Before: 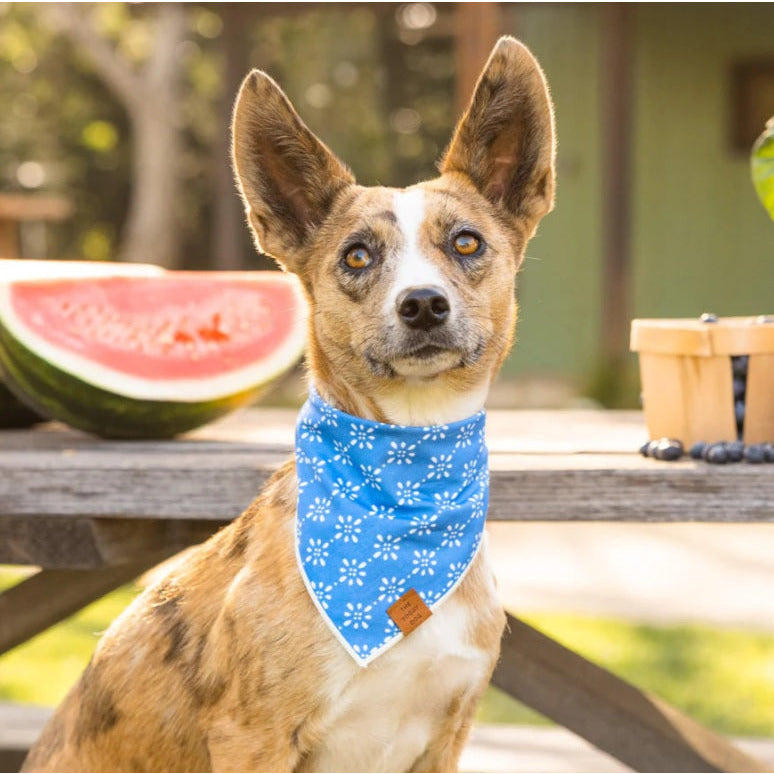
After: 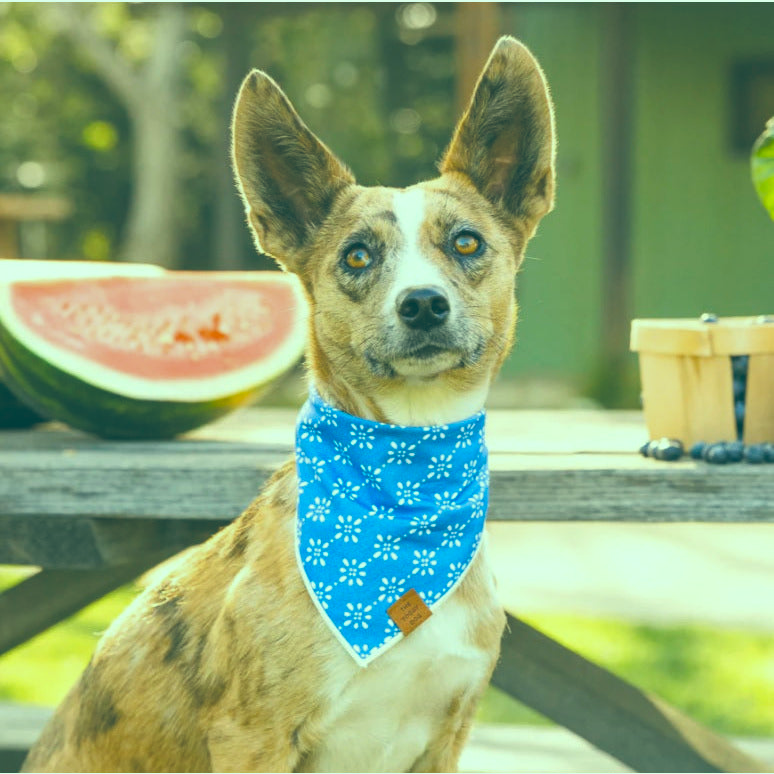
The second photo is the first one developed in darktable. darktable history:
color correction: highlights a* -20.08, highlights b* 9.8, shadows a* -20.4, shadows b* -10.76
color balance rgb: shadows fall-off 101%, linear chroma grading › mid-tones 7.63%, perceptual saturation grading › mid-tones 11.68%, mask middle-gray fulcrum 22.45%, global vibrance 10.11%, saturation formula JzAzBz (2021)
exposure: black level correction -0.03, compensate highlight preservation false
